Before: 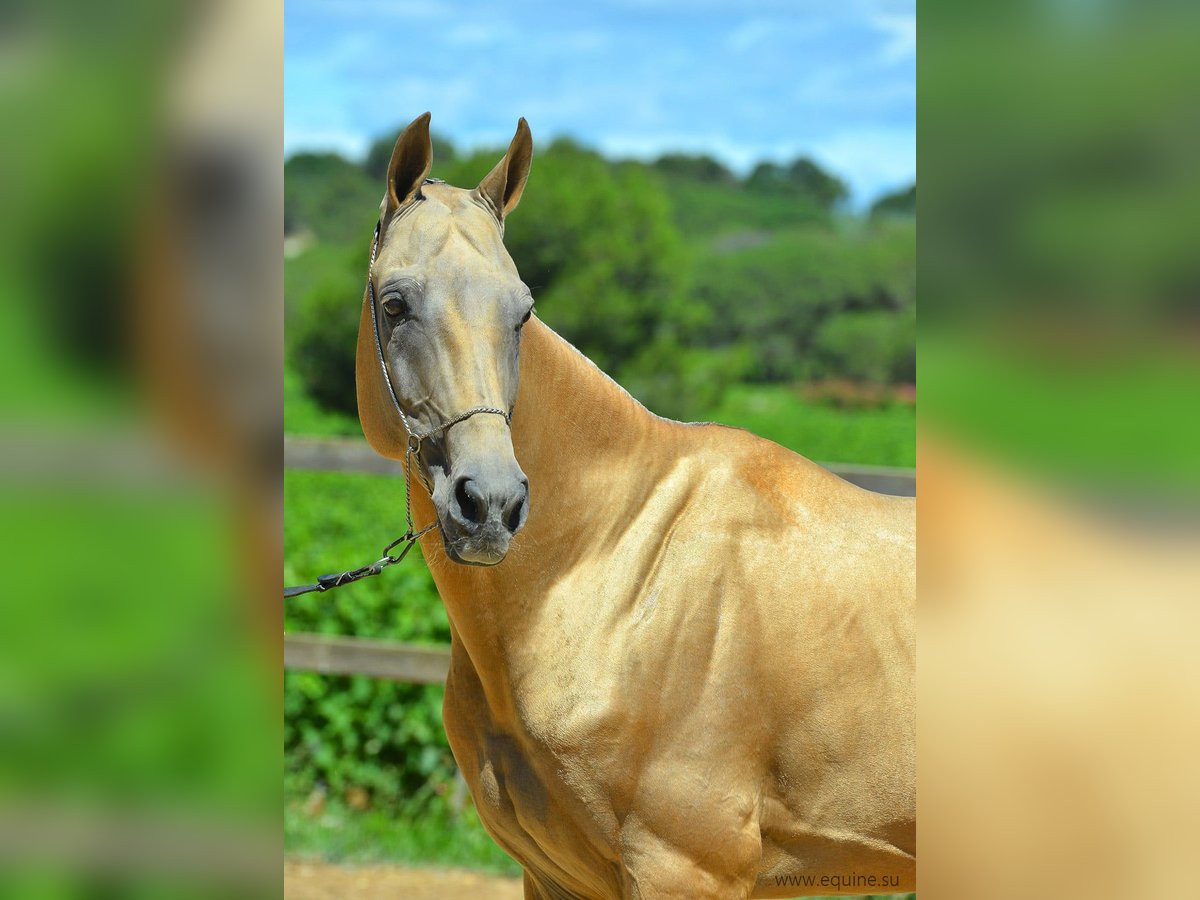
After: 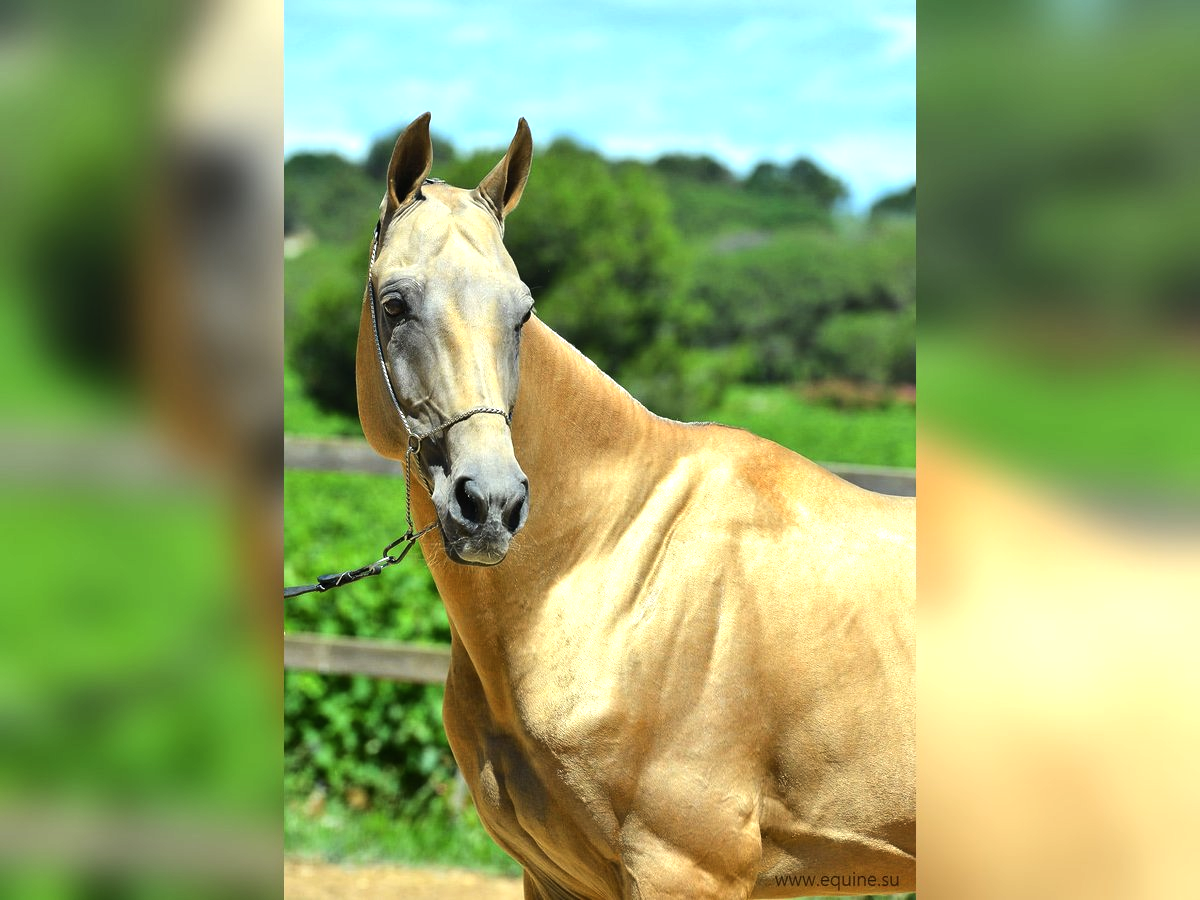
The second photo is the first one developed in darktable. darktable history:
color balance rgb: perceptual saturation grading › global saturation -3%
tone equalizer: -8 EV -0.75 EV, -7 EV -0.7 EV, -6 EV -0.6 EV, -5 EV -0.4 EV, -3 EV 0.4 EV, -2 EV 0.6 EV, -1 EV 0.7 EV, +0 EV 0.75 EV, edges refinement/feathering 500, mask exposure compensation -1.57 EV, preserve details no
